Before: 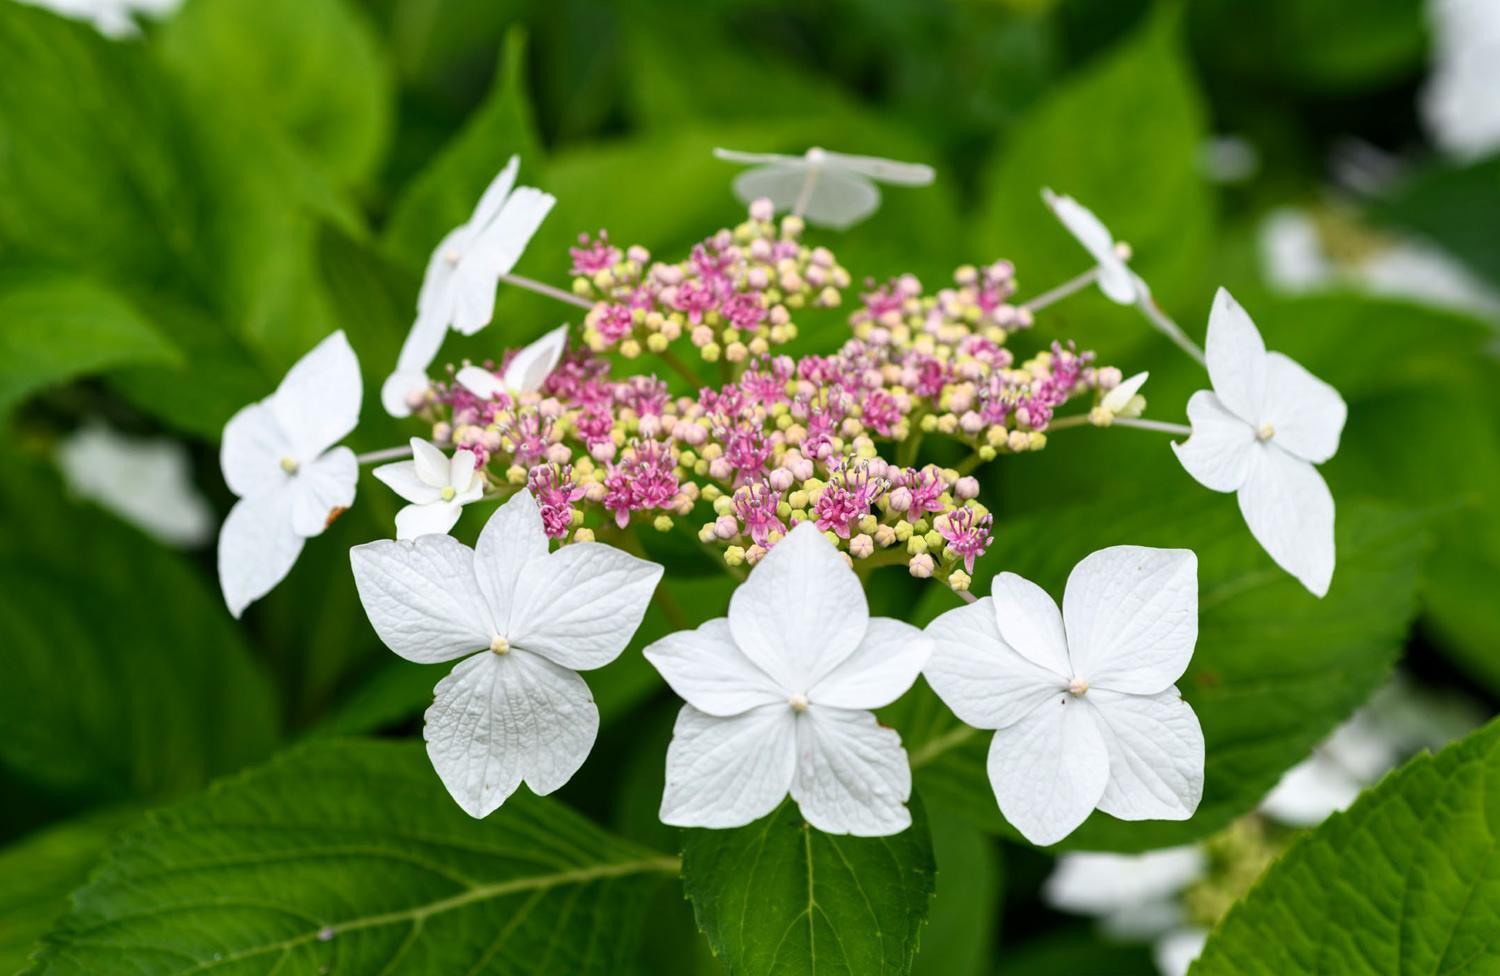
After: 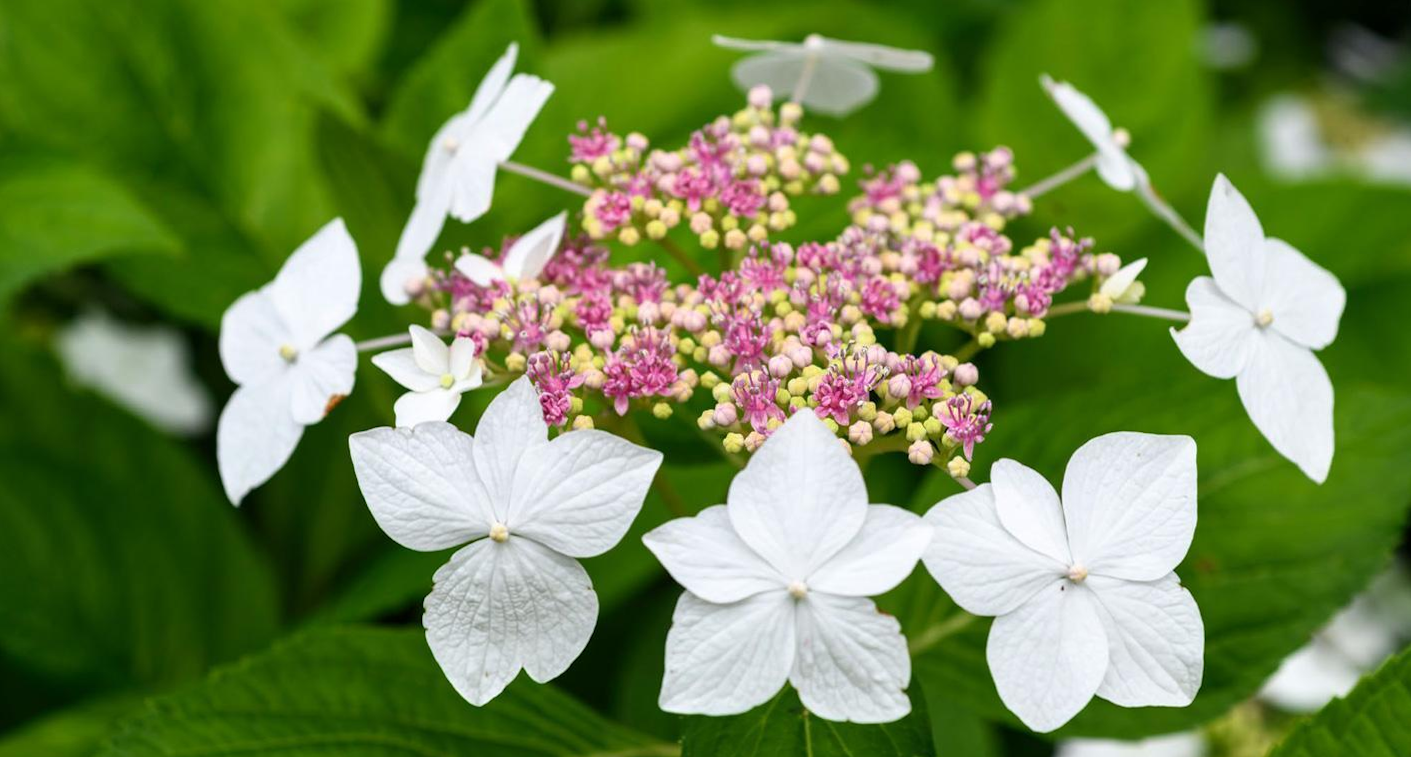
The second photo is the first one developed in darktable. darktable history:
crop and rotate: angle 0.084°, top 11.512%, right 5.718%, bottom 10.725%
